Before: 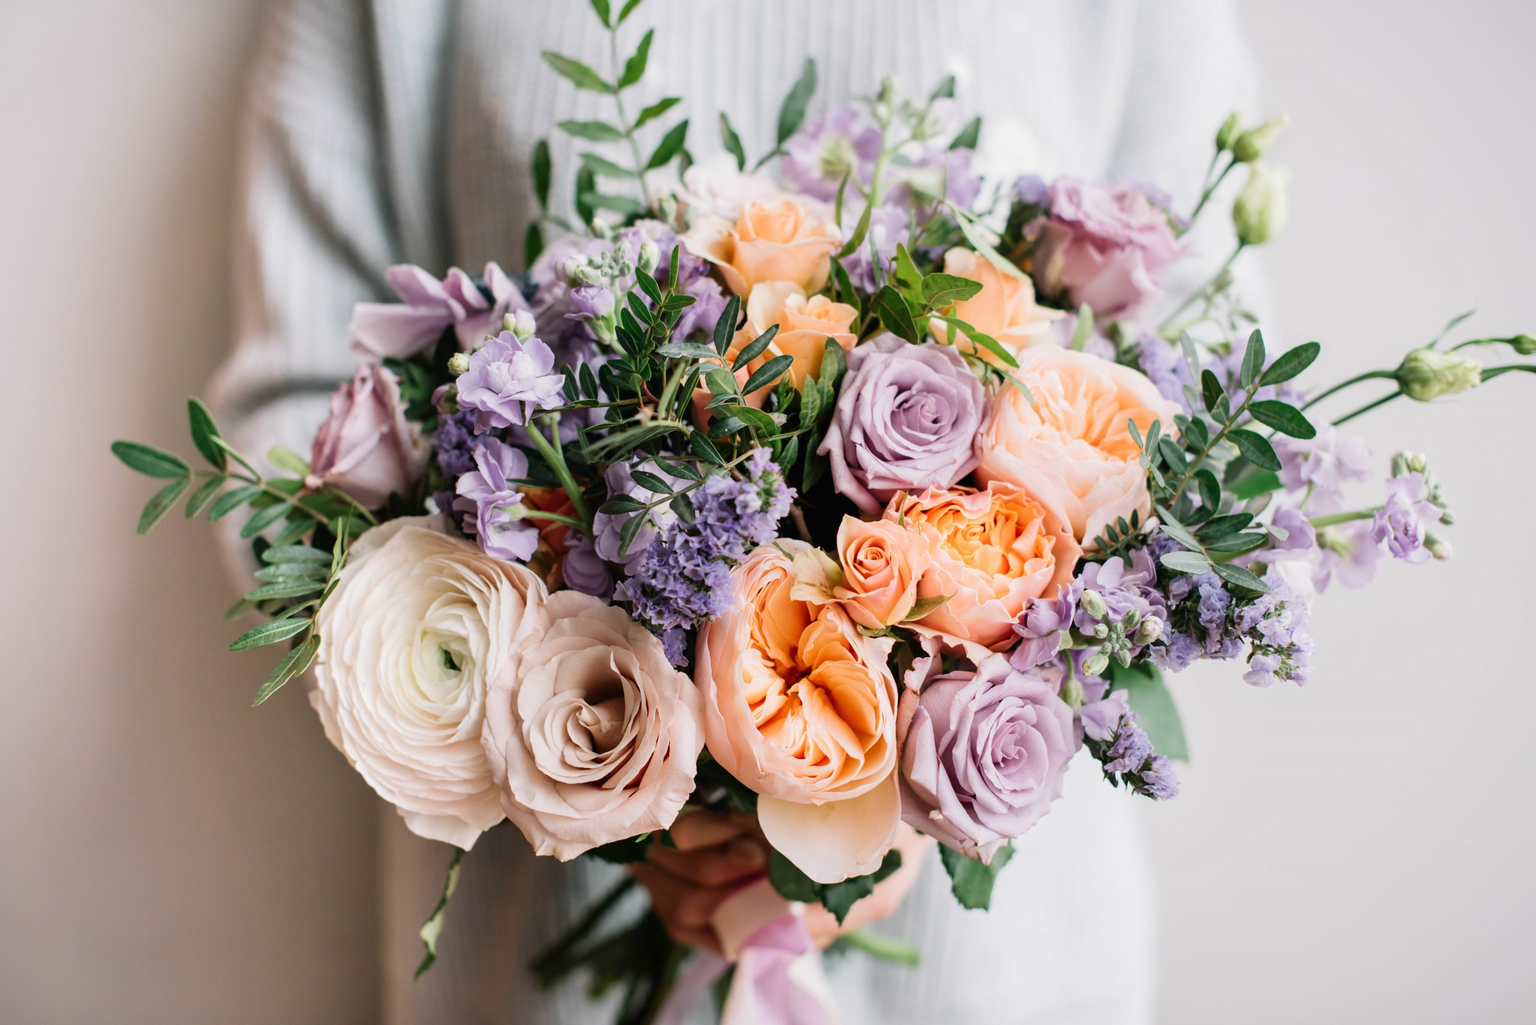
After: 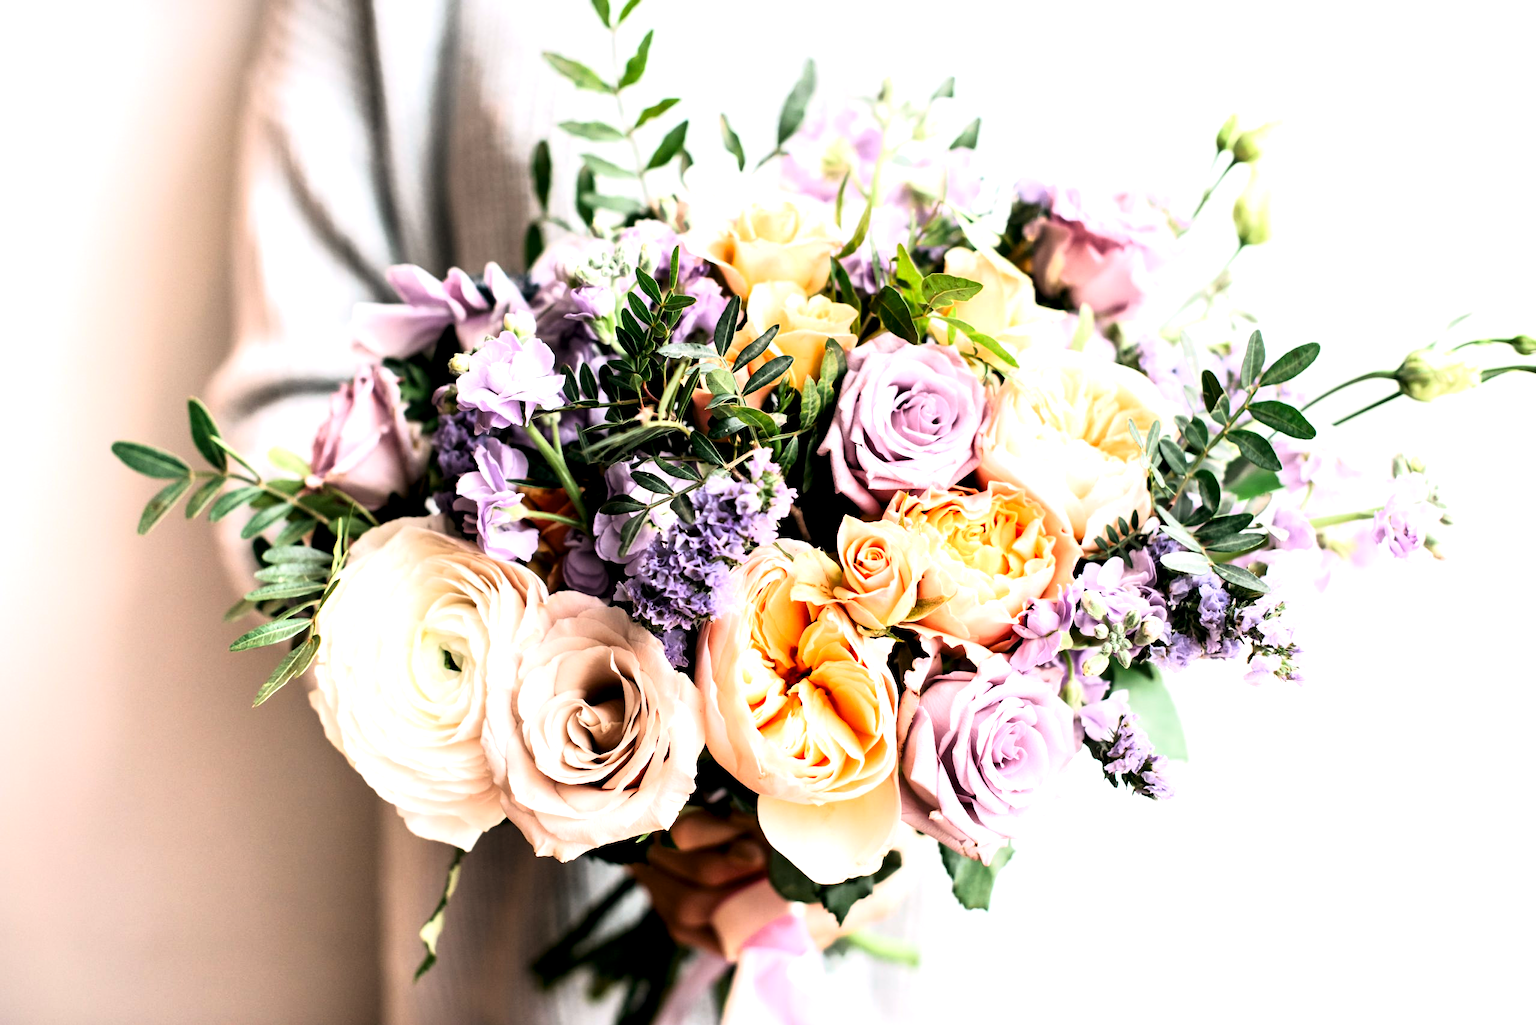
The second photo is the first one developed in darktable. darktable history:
exposure: black level correction 0.008, exposure 0.979 EV, compensate highlight preservation false
color balance: lift [0.998, 0.998, 1.001, 1.002], gamma [0.995, 1.025, 0.992, 0.975], gain [0.995, 1.02, 0.997, 0.98]
tone curve: curves: ch0 [(0, 0) (0.042, 0.01) (0.223, 0.123) (0.59, 0.574) (0.802, 0.868) (1, 1)], color space Lab, linked channels, preserve colors none
